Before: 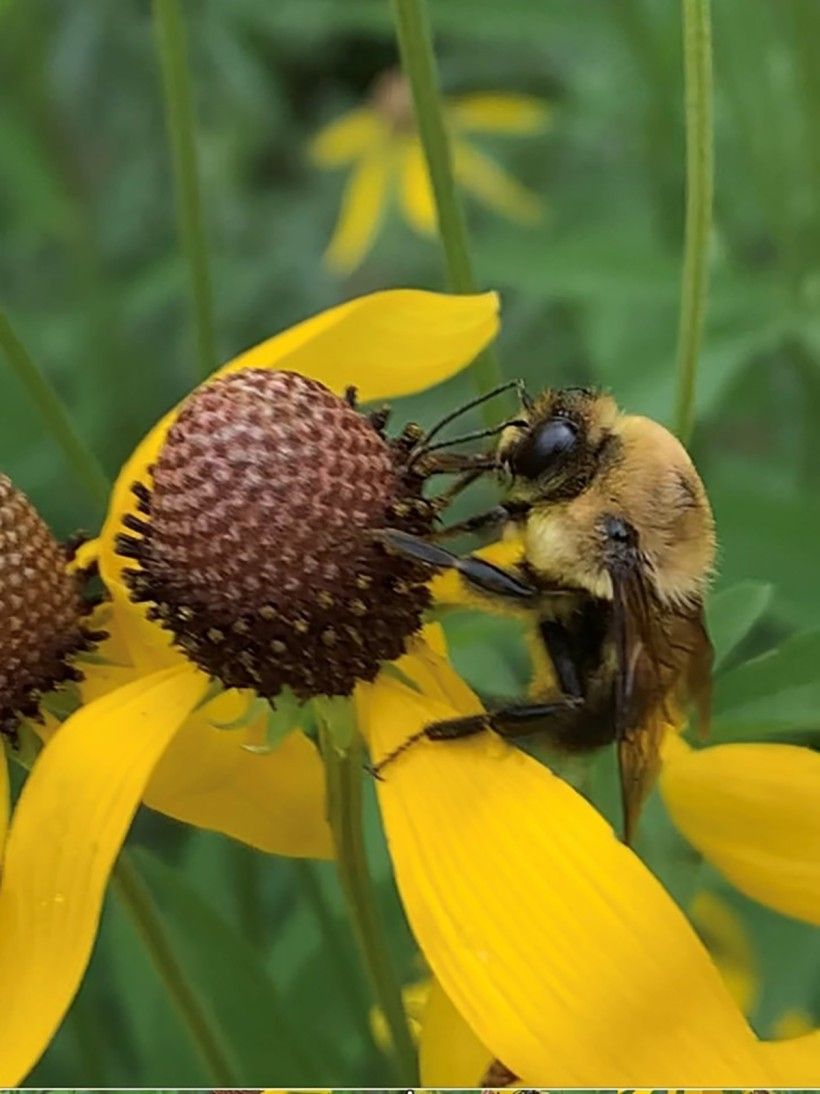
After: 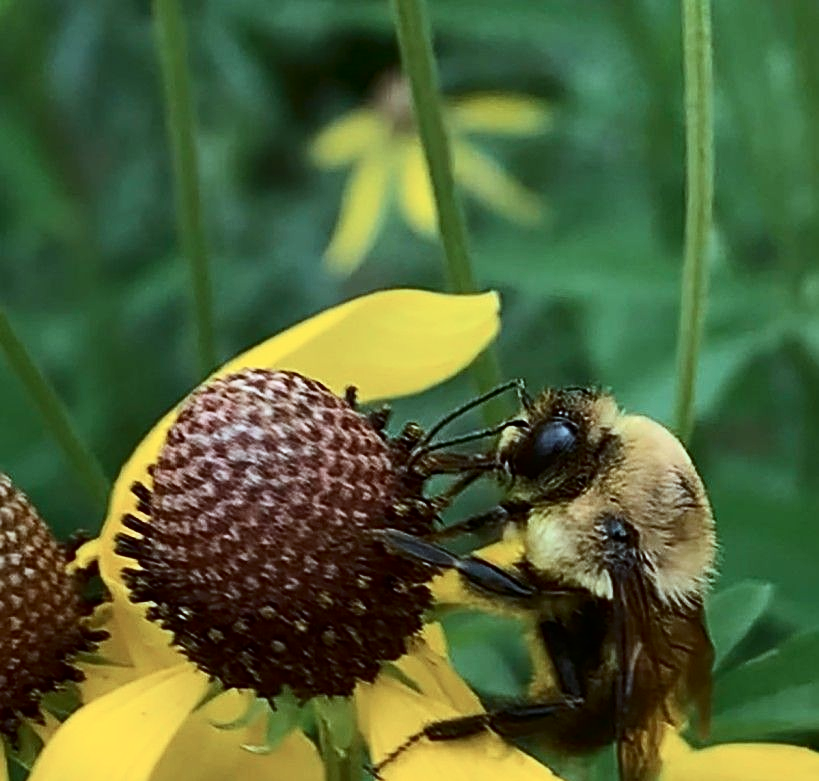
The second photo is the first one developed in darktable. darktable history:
color correction: highlights a* -11.71, highlights b* -15.58
contrast brightness saturation: contrast 0.28
crop: bottom 28.576%
sharpen: on, module defaults
